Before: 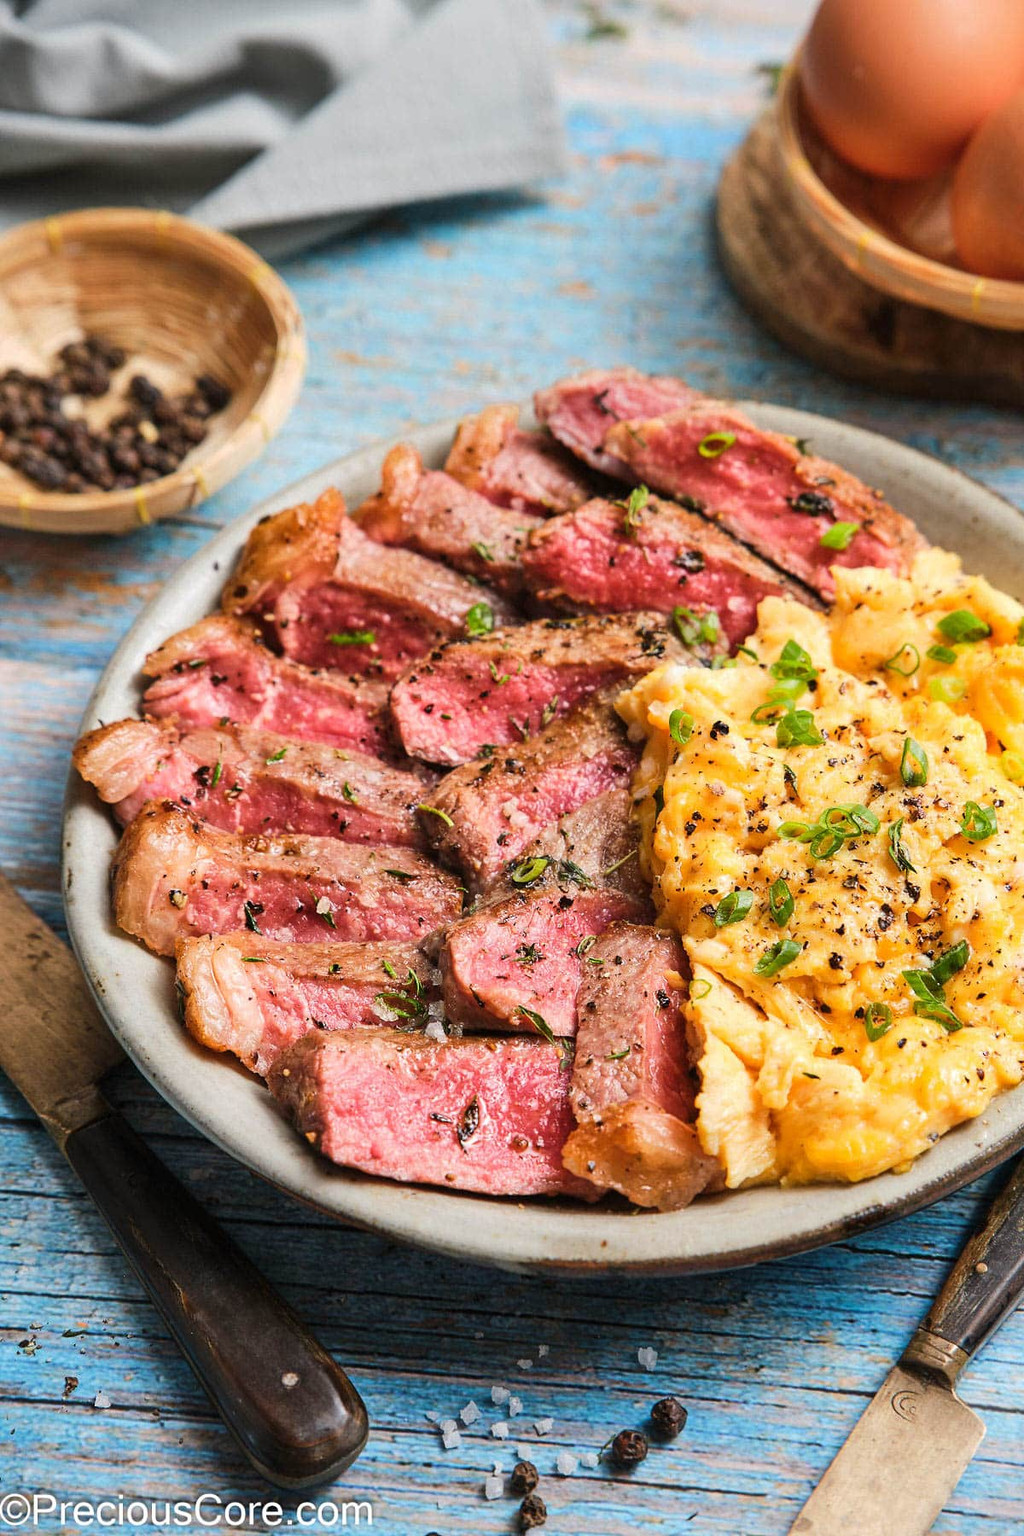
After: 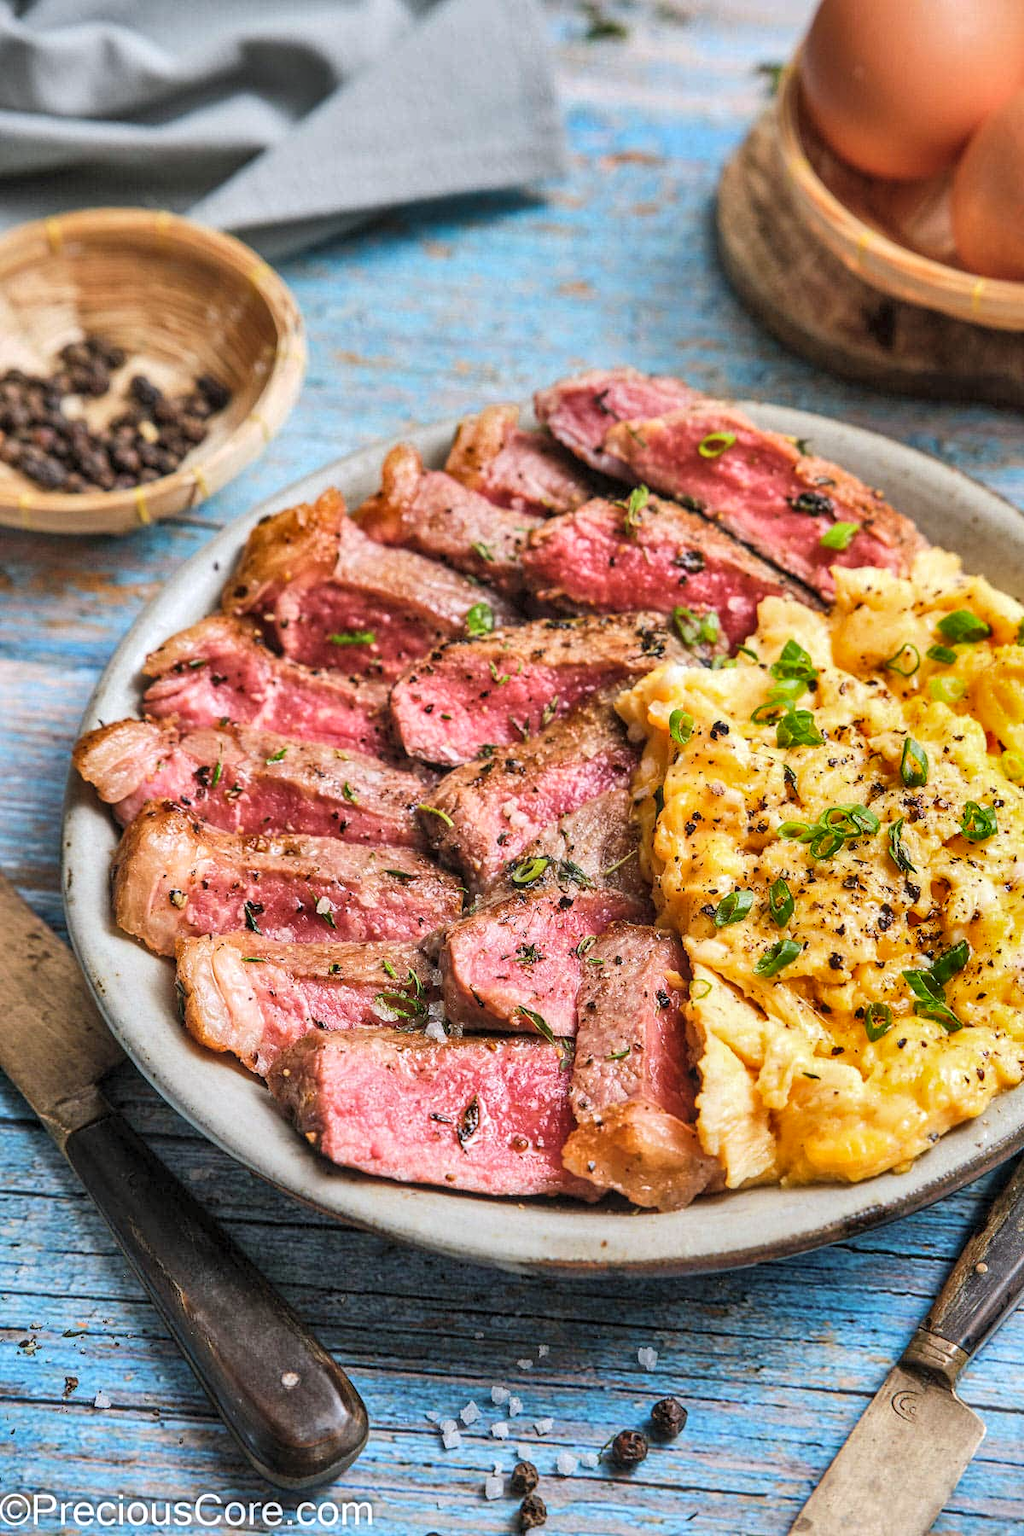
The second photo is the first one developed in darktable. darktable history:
contrast brightness saturation: brightness 0.13
white balance: red 0.976, blue 1.04
local contrast: on, module defaults
shadows and highlights: shadows 75, highlights -60.85, soften with gaussian
